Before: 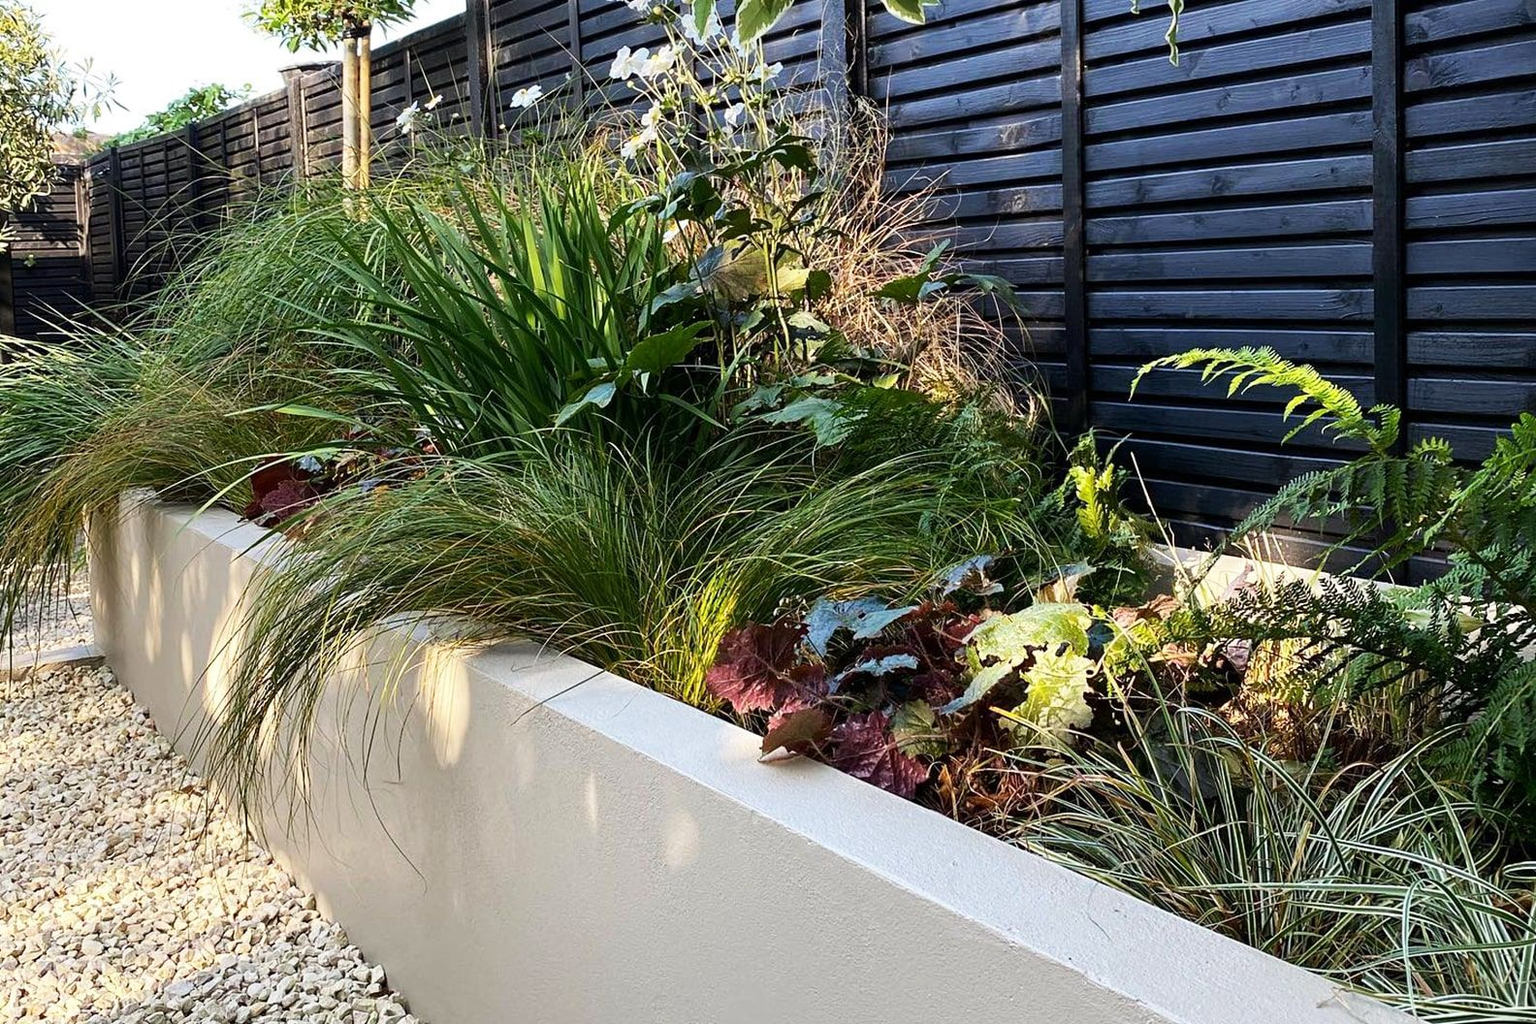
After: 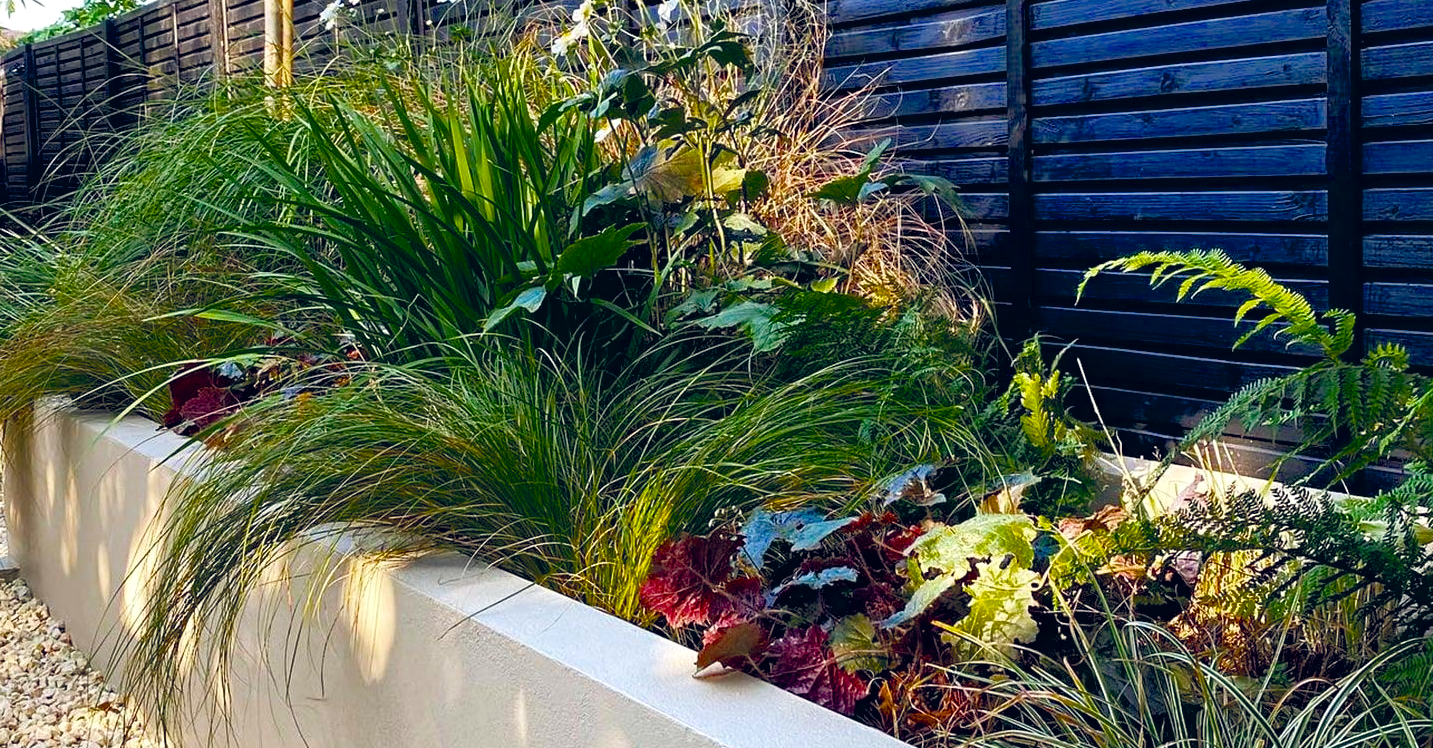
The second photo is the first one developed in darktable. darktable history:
crop: left 5.68%, top 10.247%, right 3.798%, bottom 18.842%
shadows and highlights: shadows 43.17, highlights 8.1
color balance rgb: highlights gain › luminance 14.969%, global offset › chroma 0.126%, global offset › hue 253.39°, shadows fall-off 299.353%, white fulcrum 2 EV, highlights fall-off 298.438%, perceptual saturation grading › global saturation 20%, perceptual saturation grading › highlights -24.807%, perceptual saturation grading › shadows 24.586%, mask middle-gray fulcrum 99.665%, contrast gray fulcrum 38.404%, saturation formula JzAzBz (2021)
